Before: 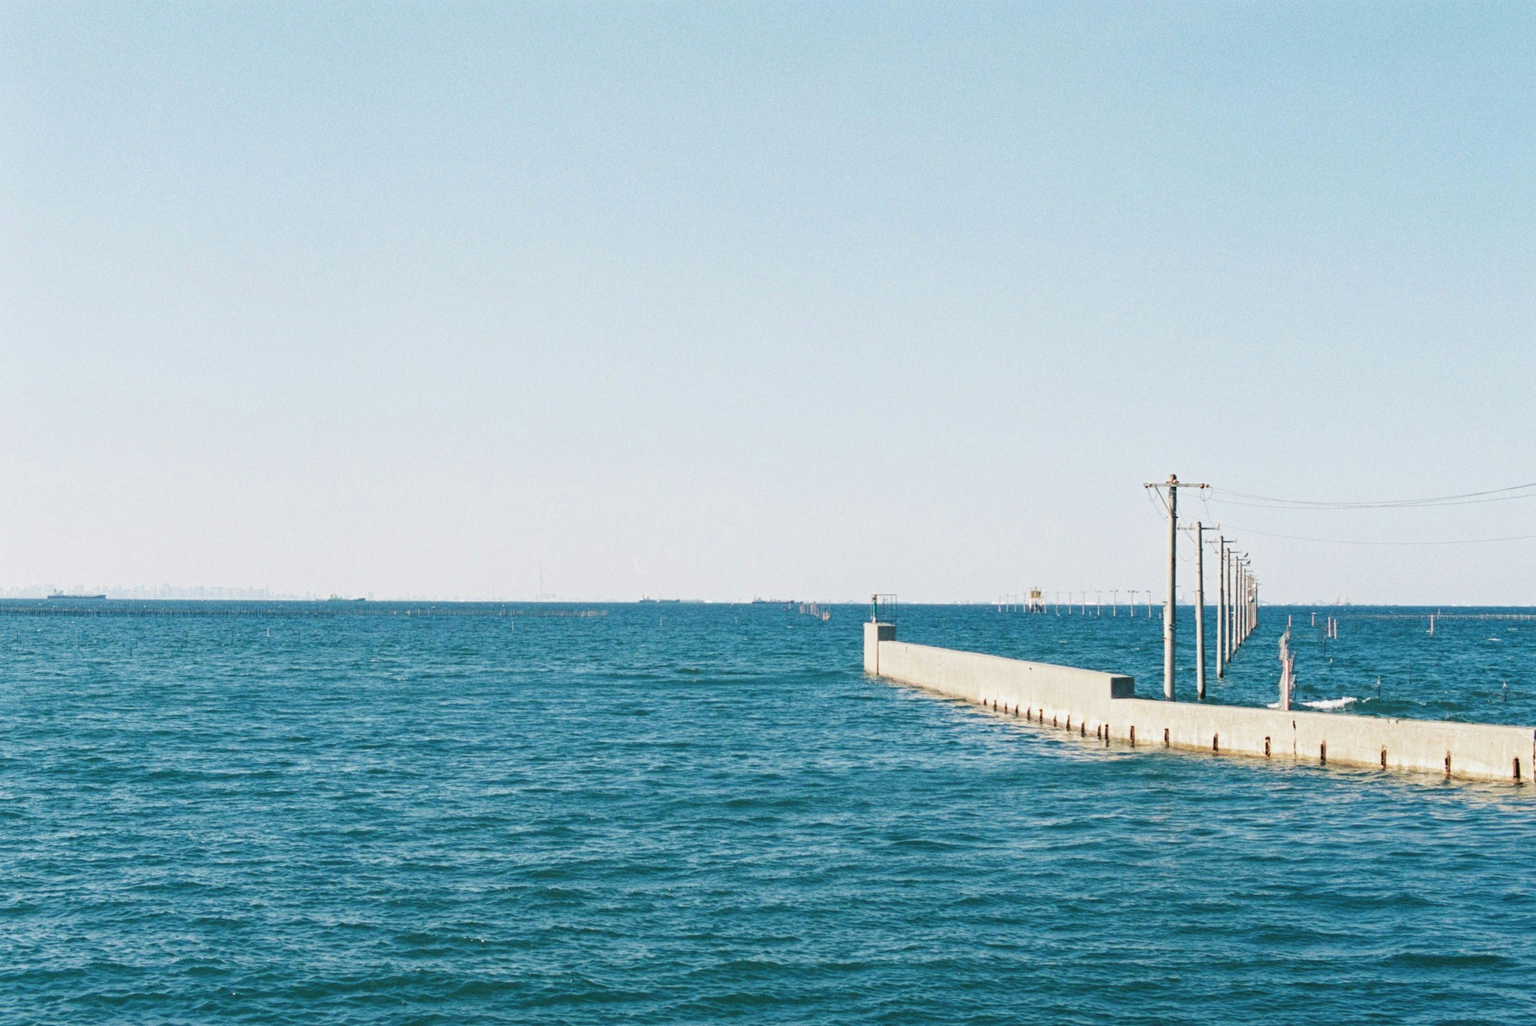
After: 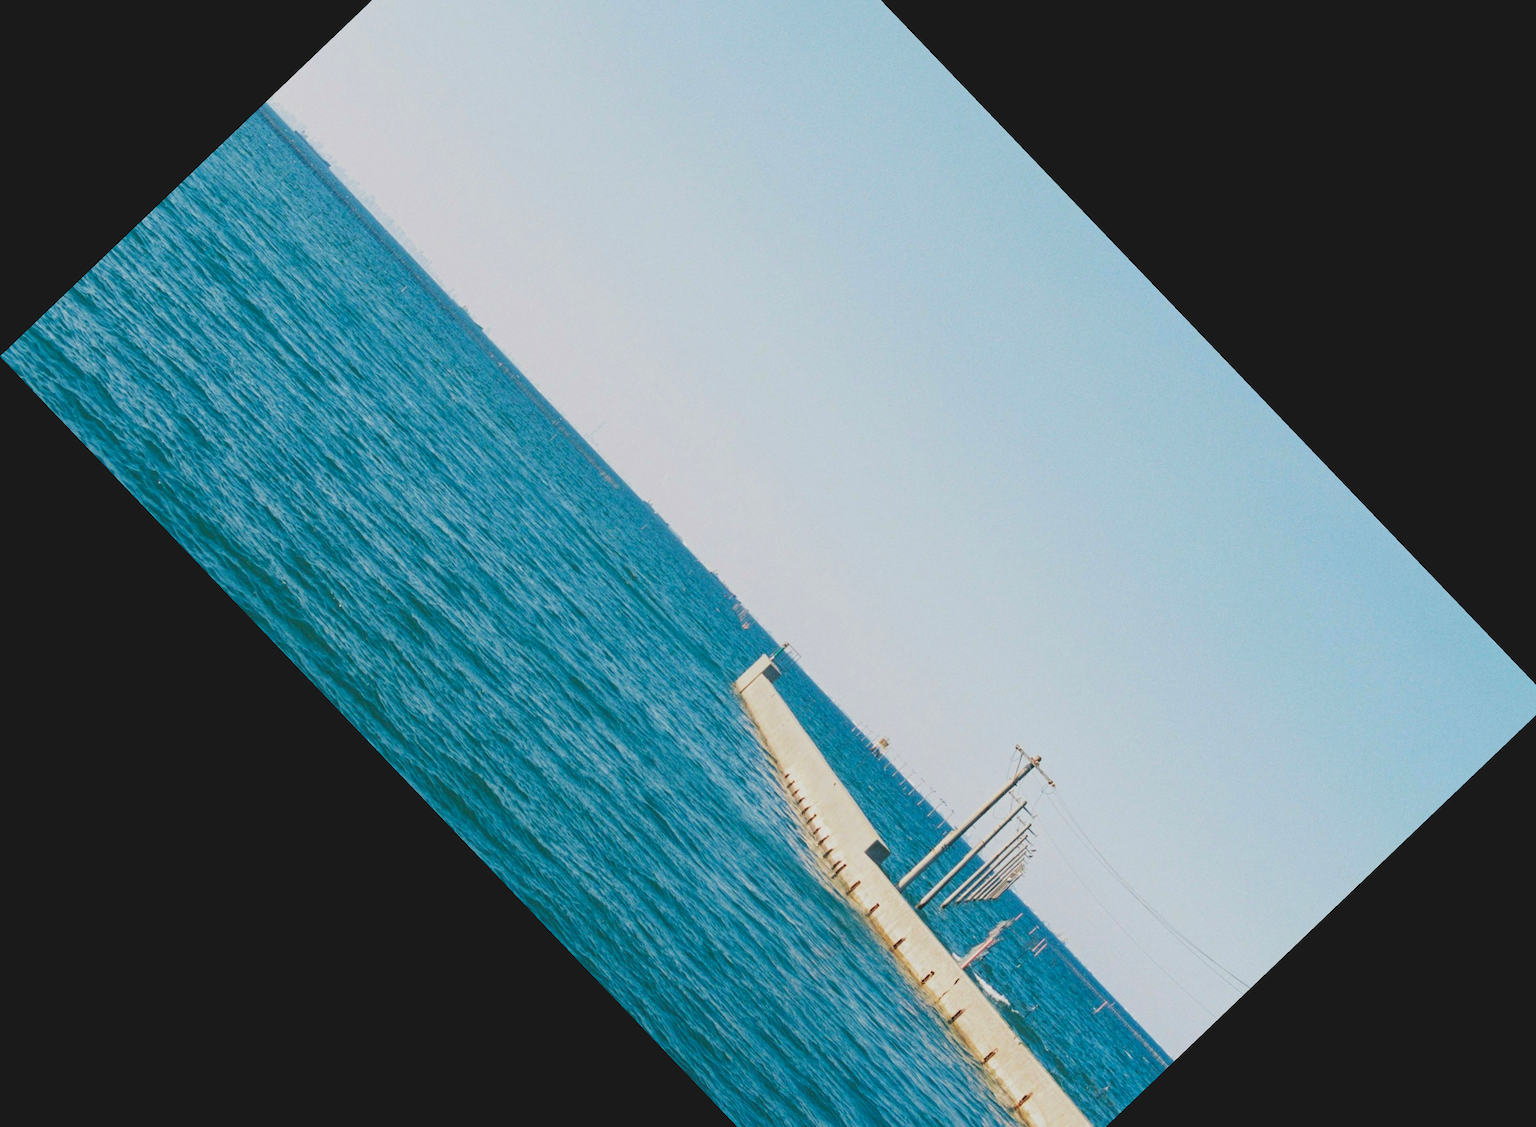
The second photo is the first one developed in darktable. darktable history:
crop and rotate: angle -46.26°, top 16.234%, right 0.912%, bottom 11.704%
contrast brightness saturation: contrast -0.19, saturation 0.19
